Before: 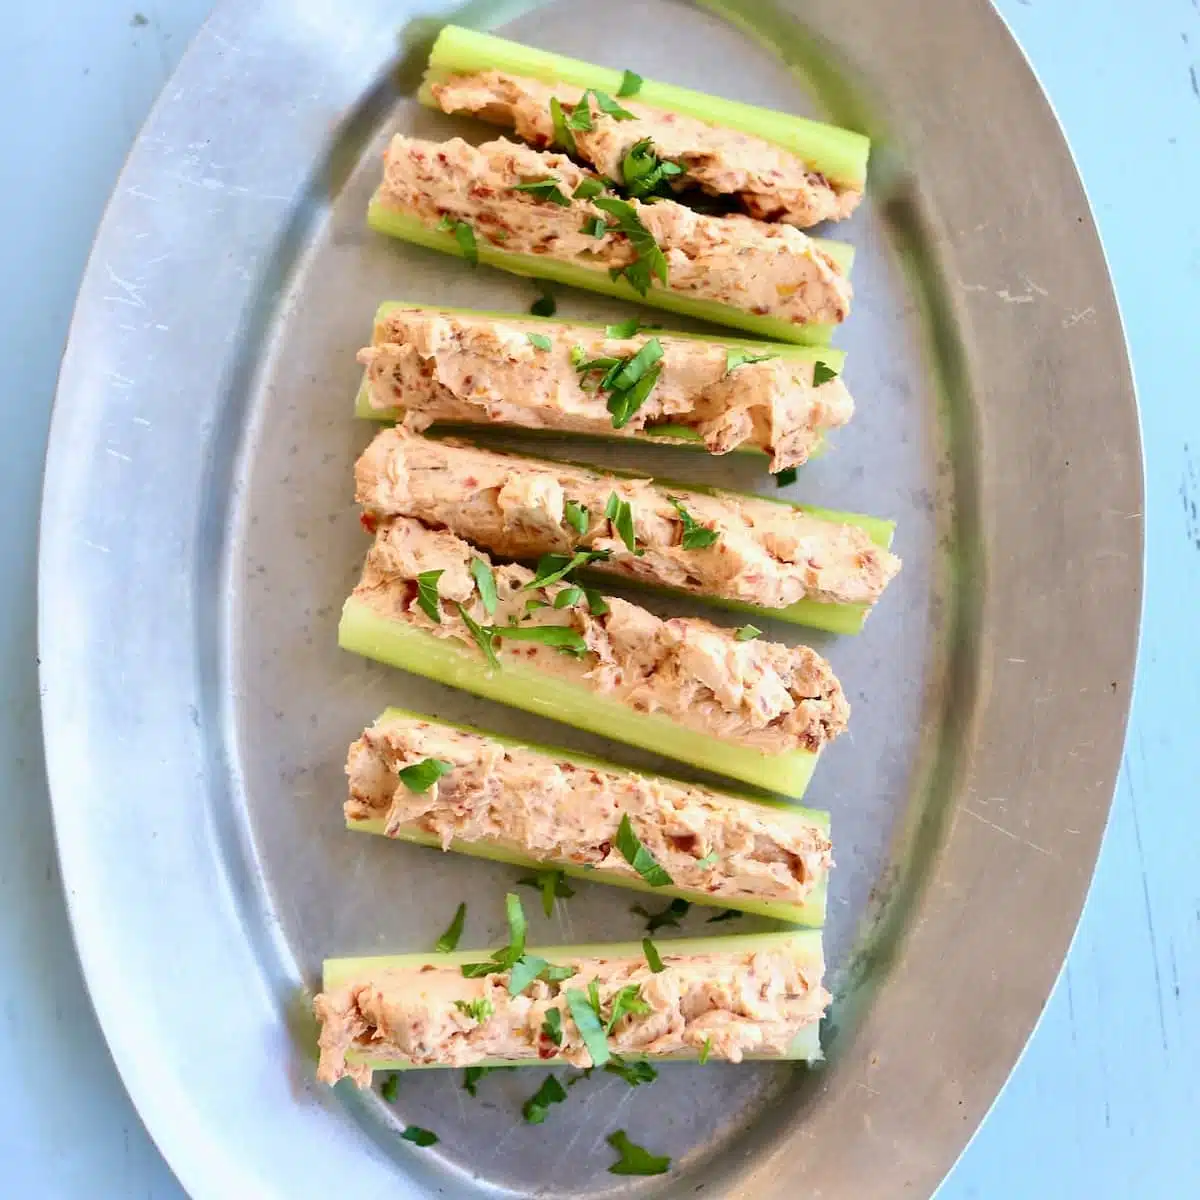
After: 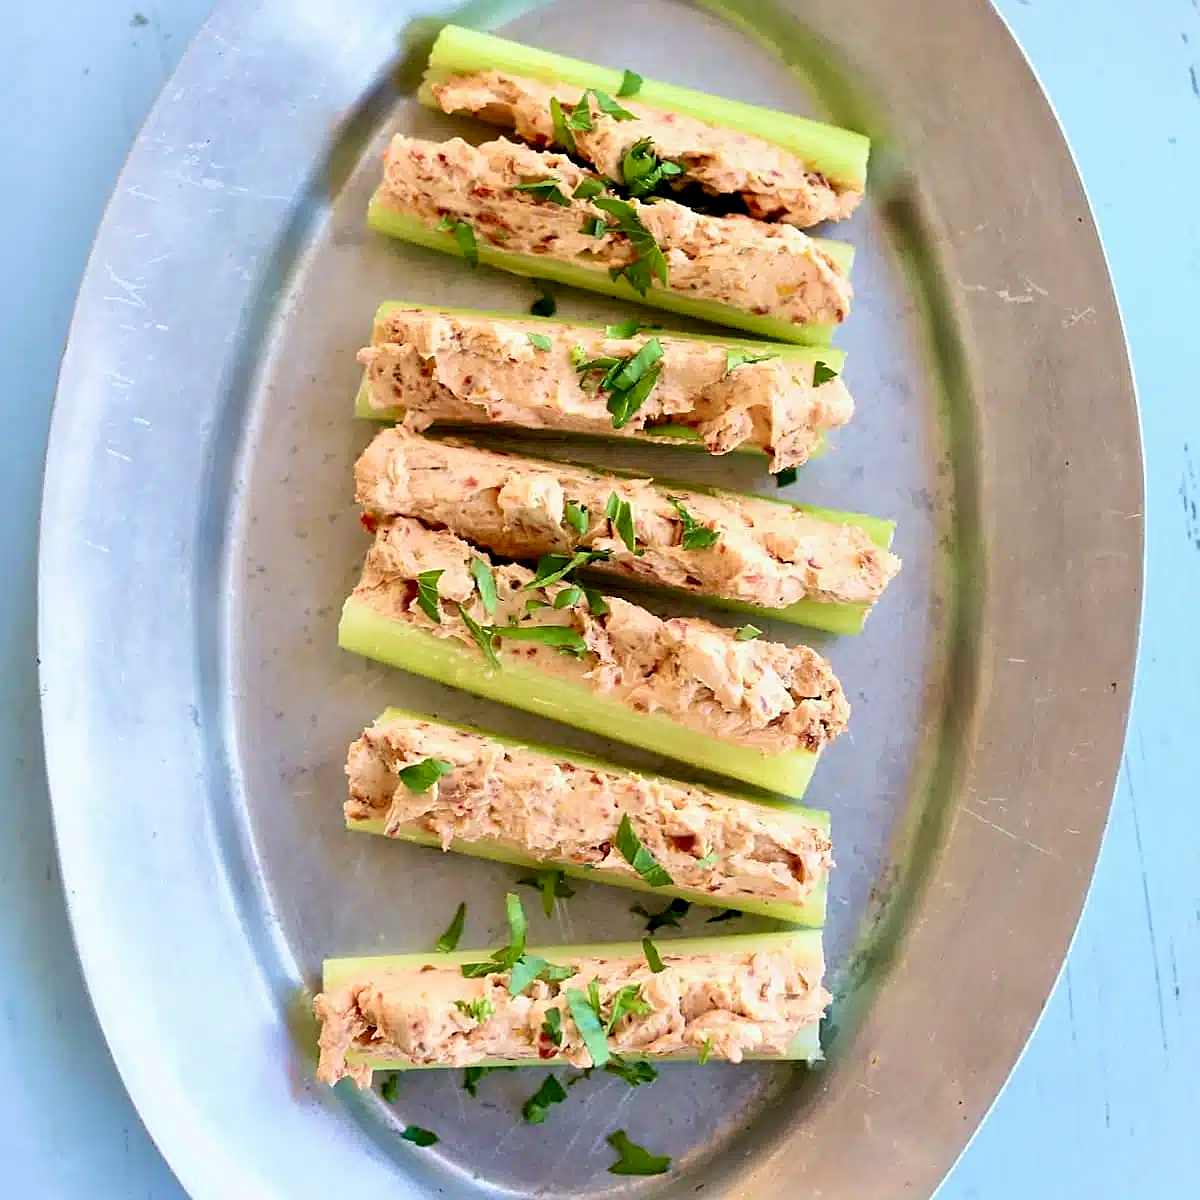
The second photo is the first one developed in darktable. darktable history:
sharpen: on, module defaults
exposure: black level correction 0.009, compensate highlight preservation false
velvia: on, module defaults
